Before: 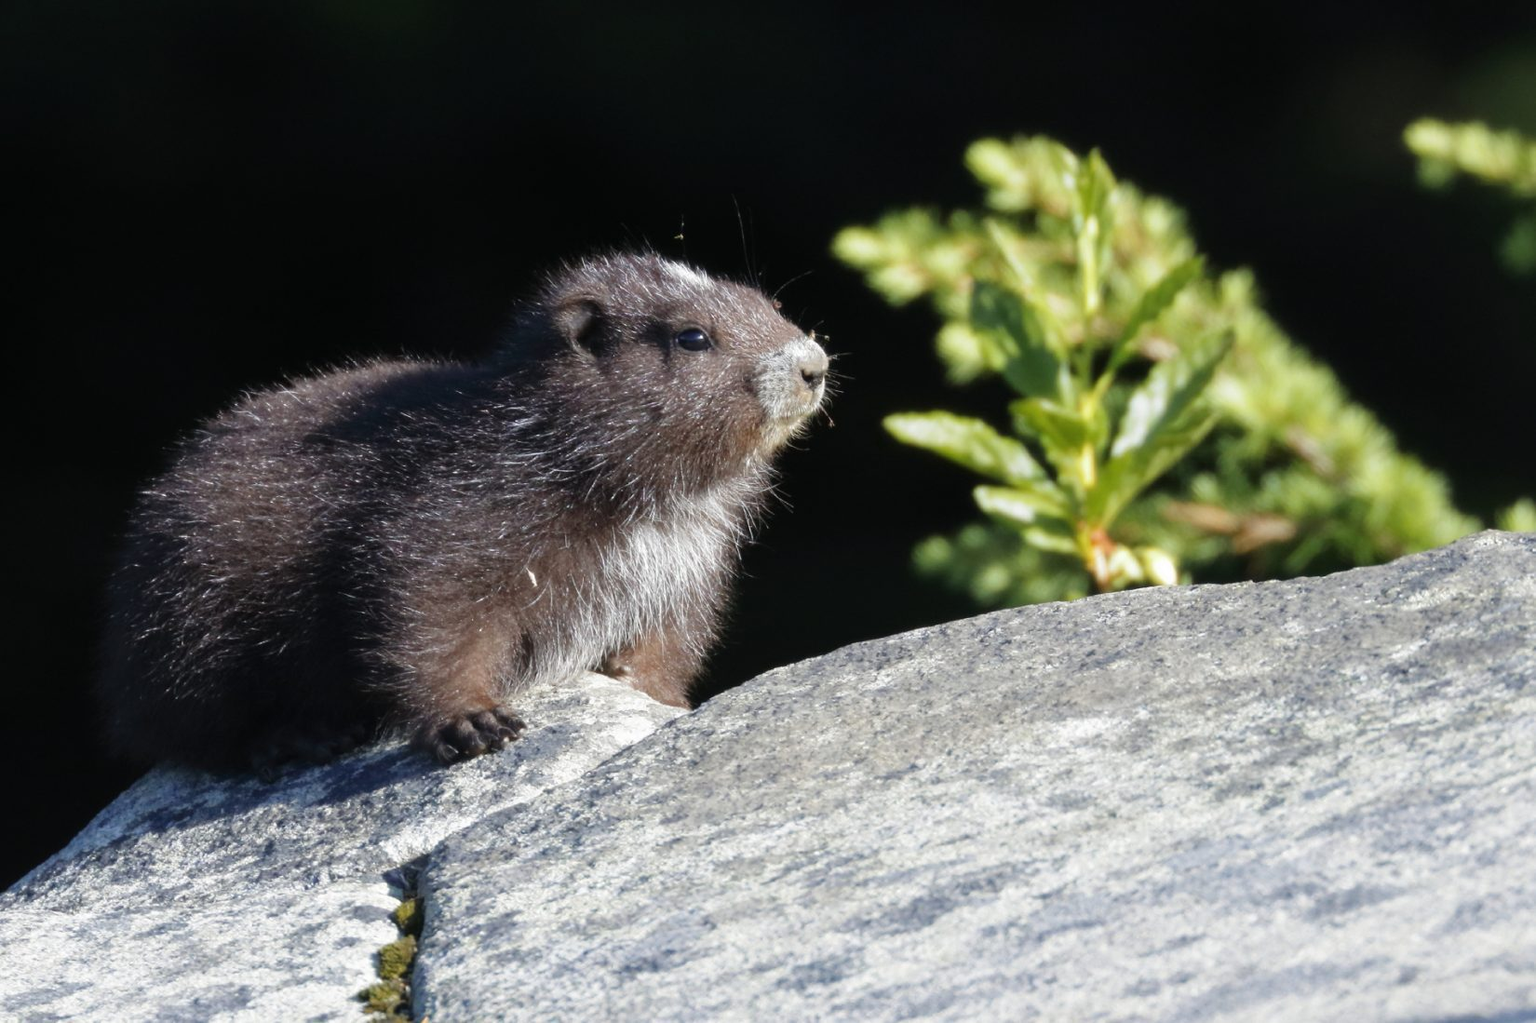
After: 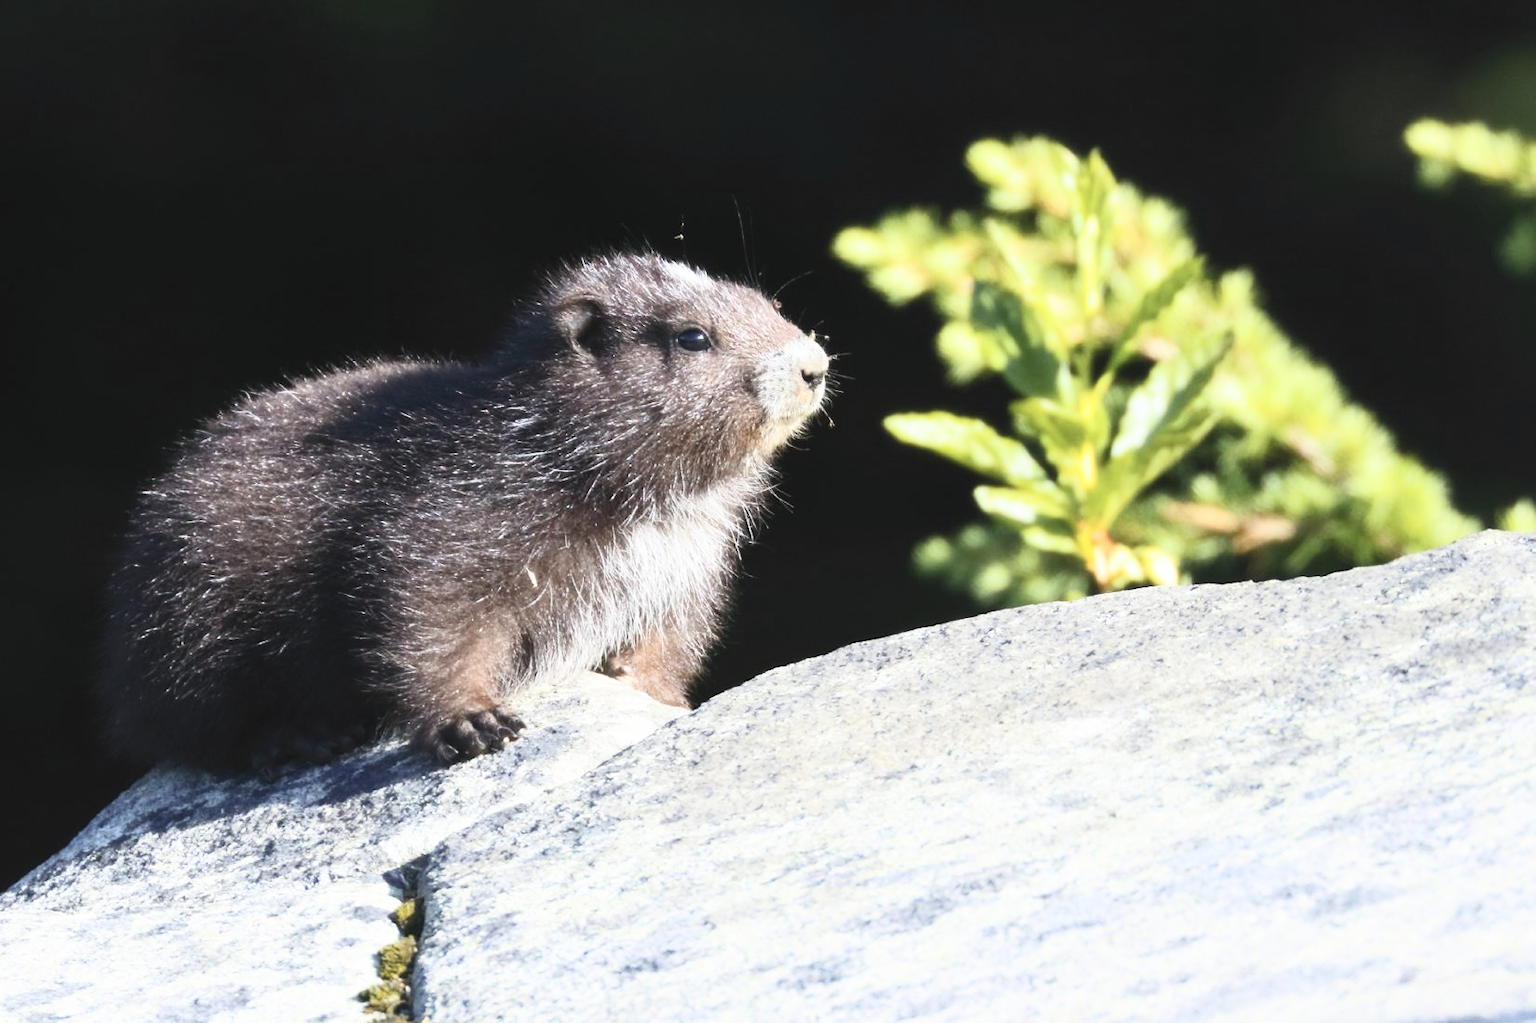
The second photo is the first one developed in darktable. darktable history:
color balance rgb: perceptual saturation grading › global saturation 29.581%
contrast brightness saturation: contrast 0.433, brightness 0.554, saturation -0.192
